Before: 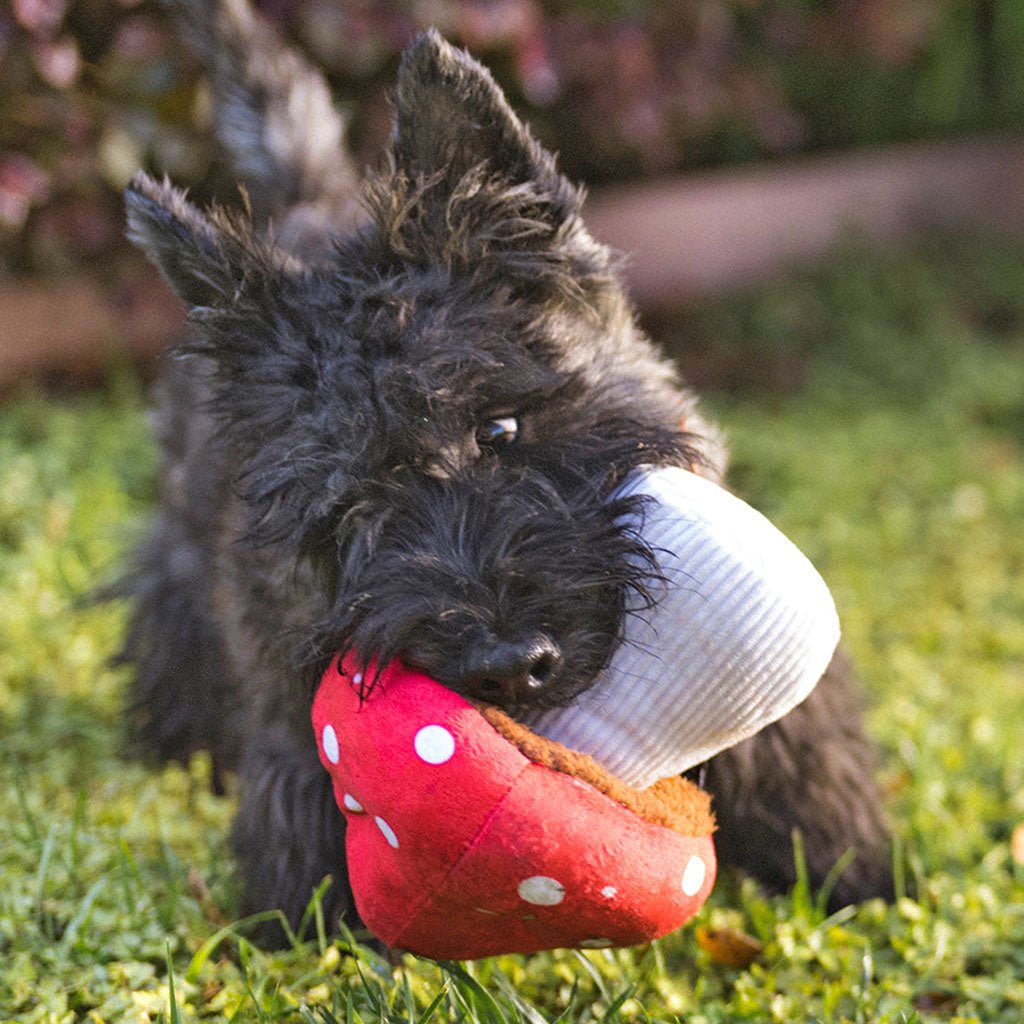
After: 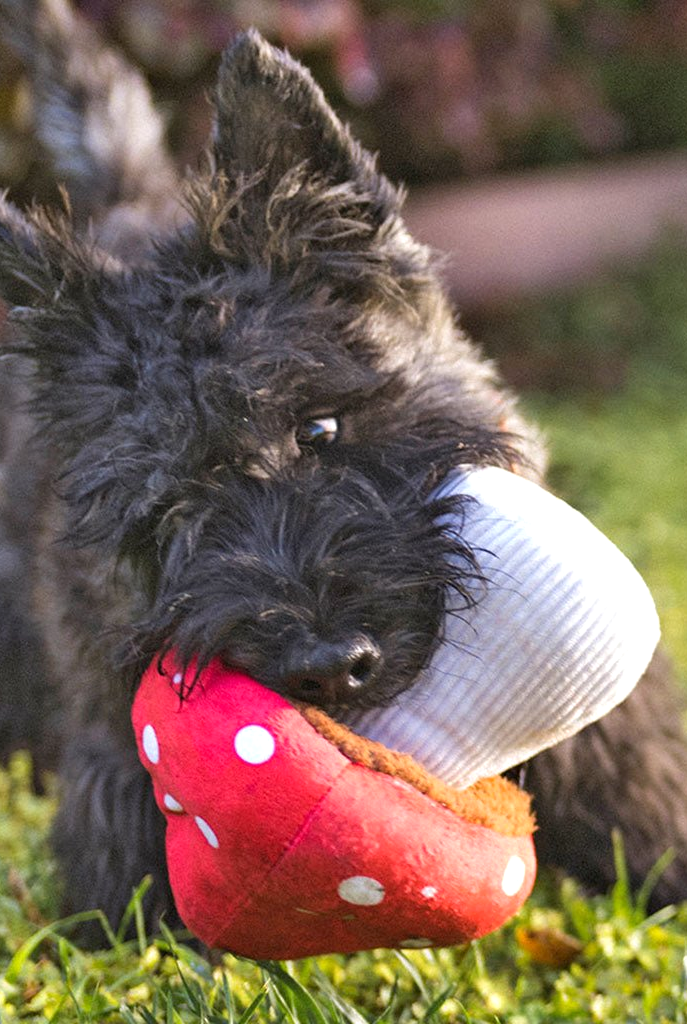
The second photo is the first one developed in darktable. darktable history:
crop and rotate: left 17.626%, right 15.244%
exposure: black level correction 0.001, exposure 0.192 EV, compensate exposure bias true, compensate highlight preservation false
